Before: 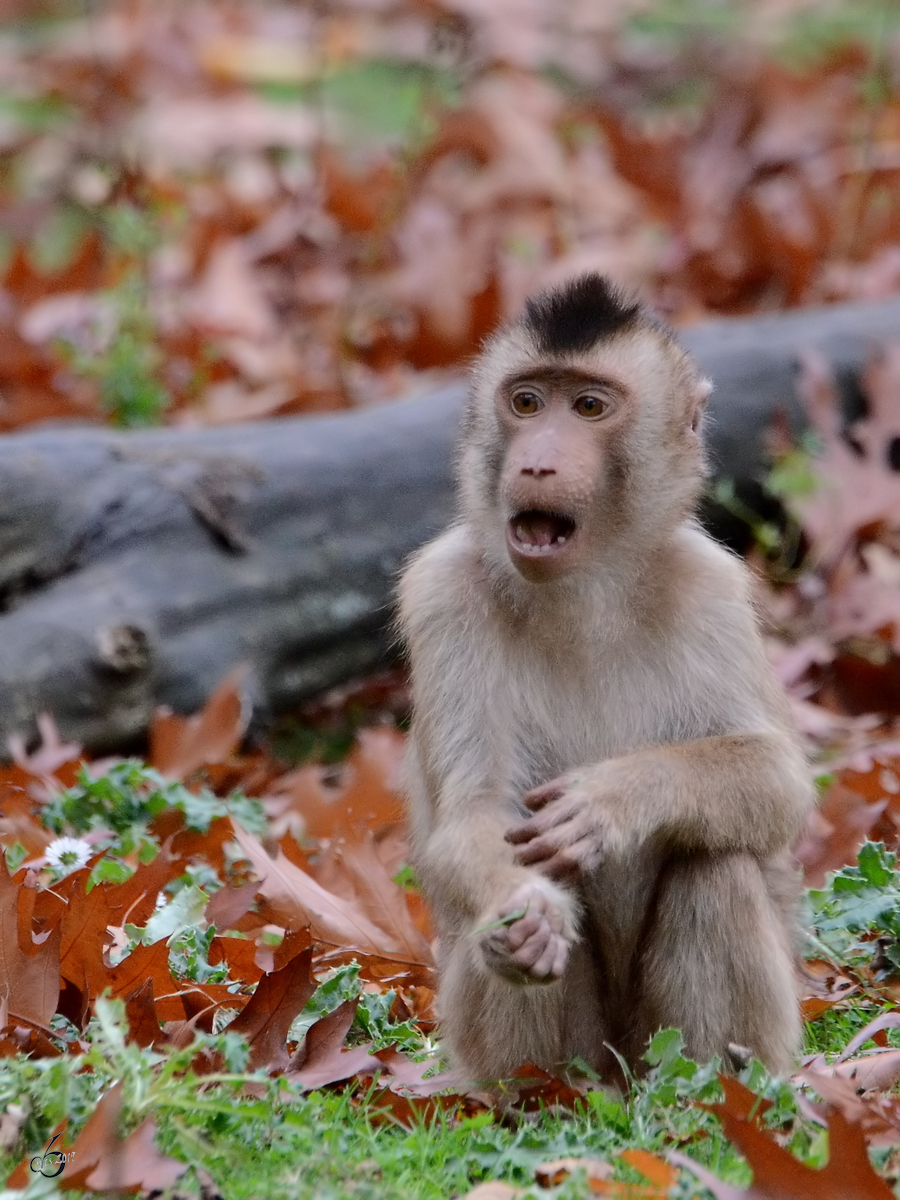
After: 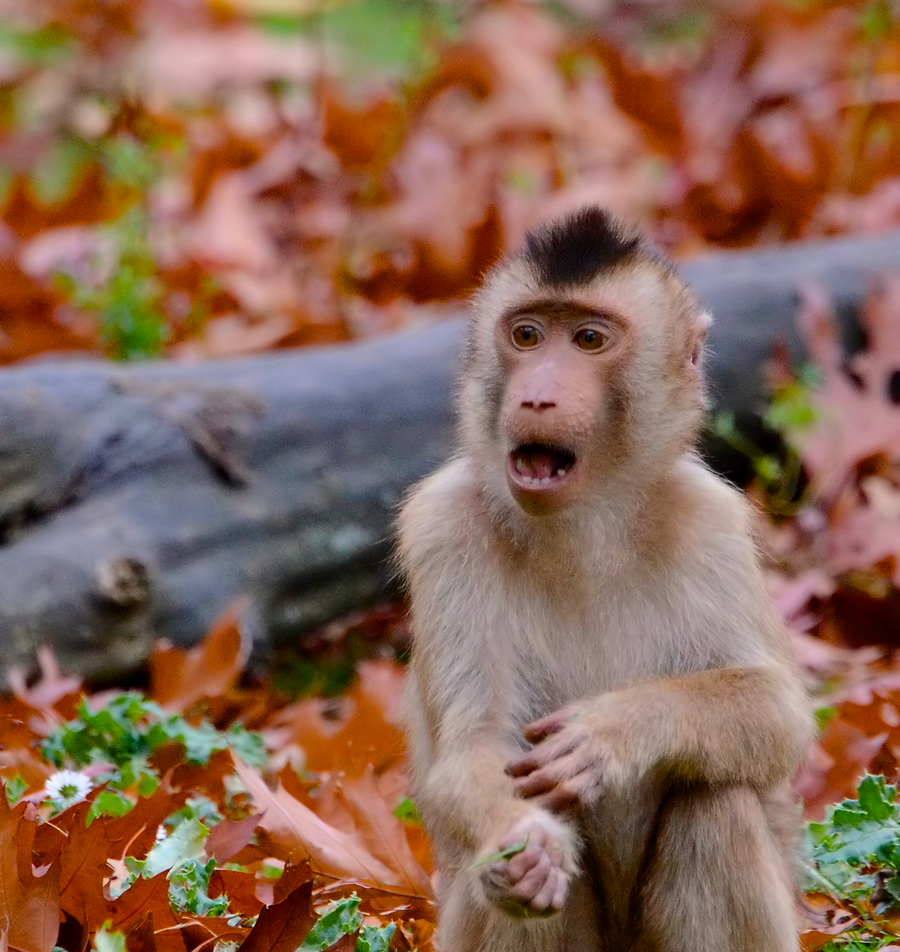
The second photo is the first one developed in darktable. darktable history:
color balance rgb: perceptual saturation grading › global saturation 37.149%, perceptual saturation grading › shadows 35.402%, global vibrance 20%
color calibration: x 0.339, y 0.354, temperature 5166.4 K
crop and rotate: top 5.652%, bottom 14.946%
